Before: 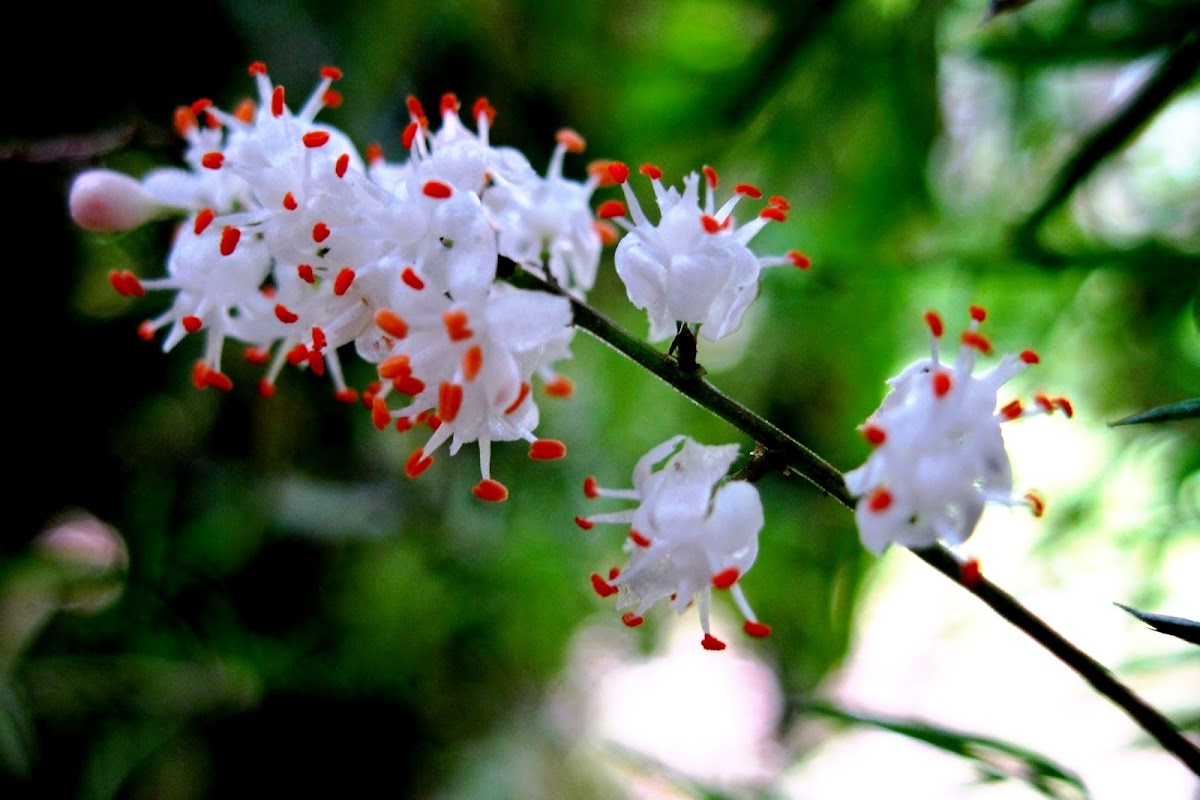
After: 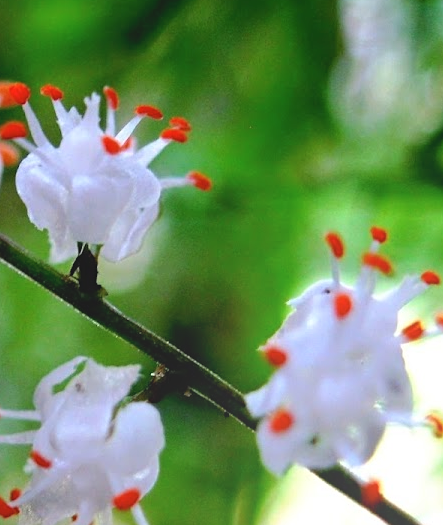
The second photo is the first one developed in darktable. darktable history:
sharpen: amount 0.2
bloom: size 38%, threshold 95%, strength 30%
crop and rotate: left 49.936%, top 10.094%, right 13.136%, bottom 24.256%
